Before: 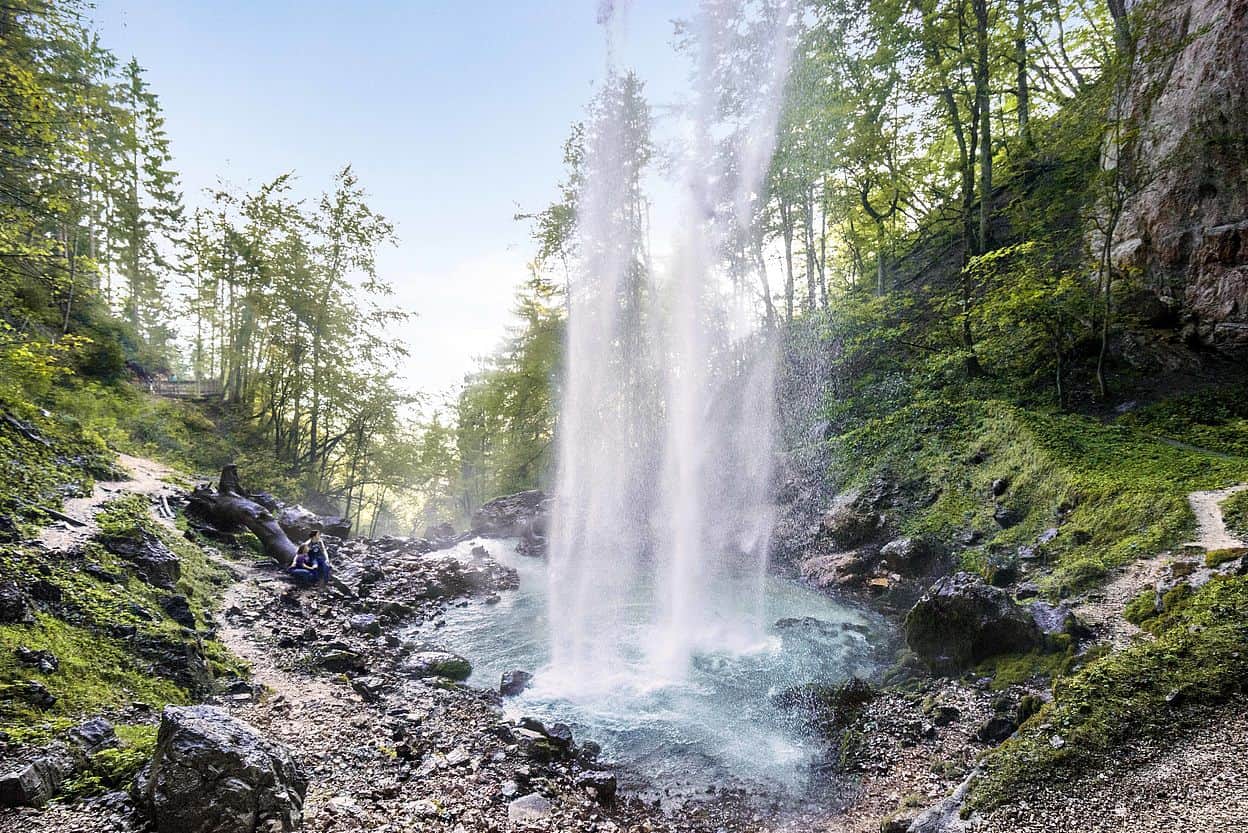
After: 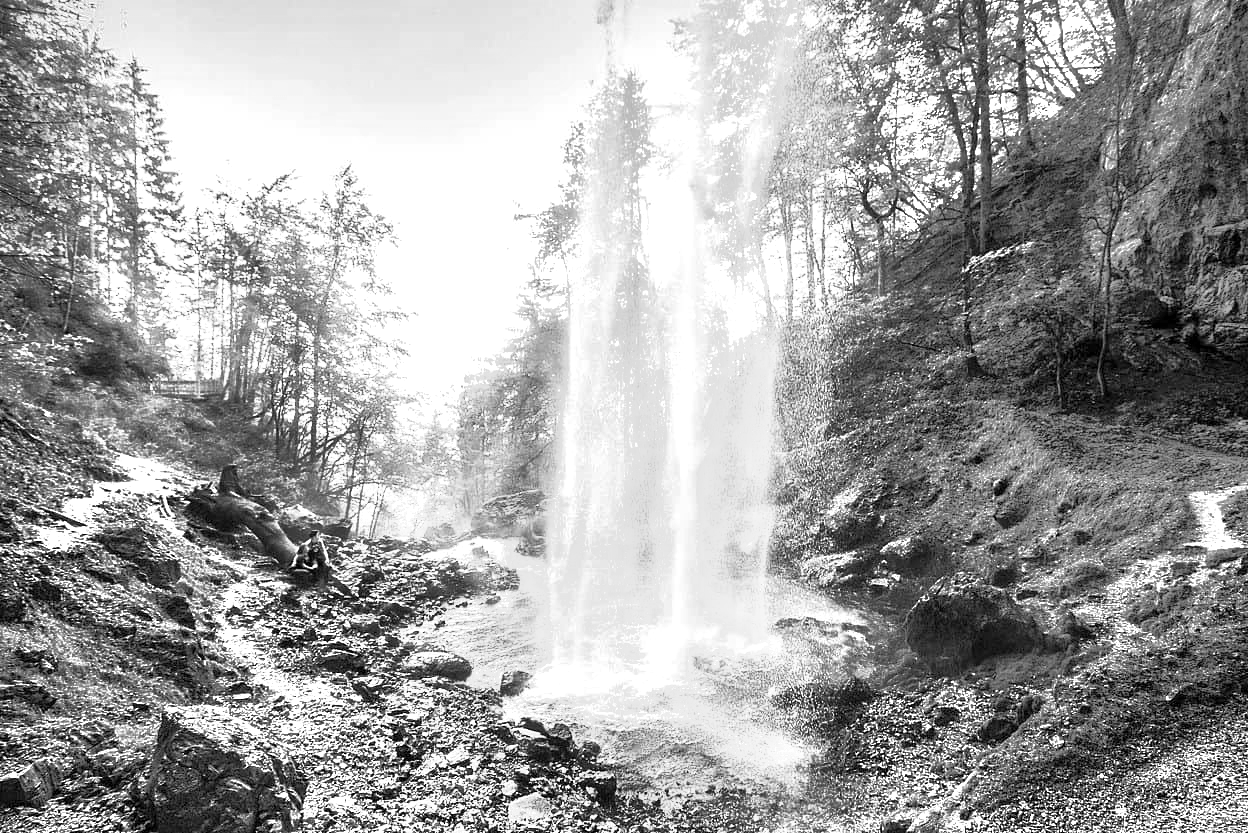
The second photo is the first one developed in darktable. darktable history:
color balance rgb: linear chroma grading › global chroma 42%, perceptual saturation grading › global saturation 42%, perceptual brilliance grading › global brilliance 25%, global vibrance 33%
monochrome: a -3.63, b -0.465
tone equalizer: -7 EV -0.63 EV, -6 EV 1 EV, -5 EV -0.45 EV, -4 EV 0.43 EV, -3 EV 0.41 EV, -2 EV 0.15 EV, -1 EV -0.15 EV, +0 EV -0.39 EV, smoothing diameter 25%, edges refinement/feathering 10, preserve details guided filter
